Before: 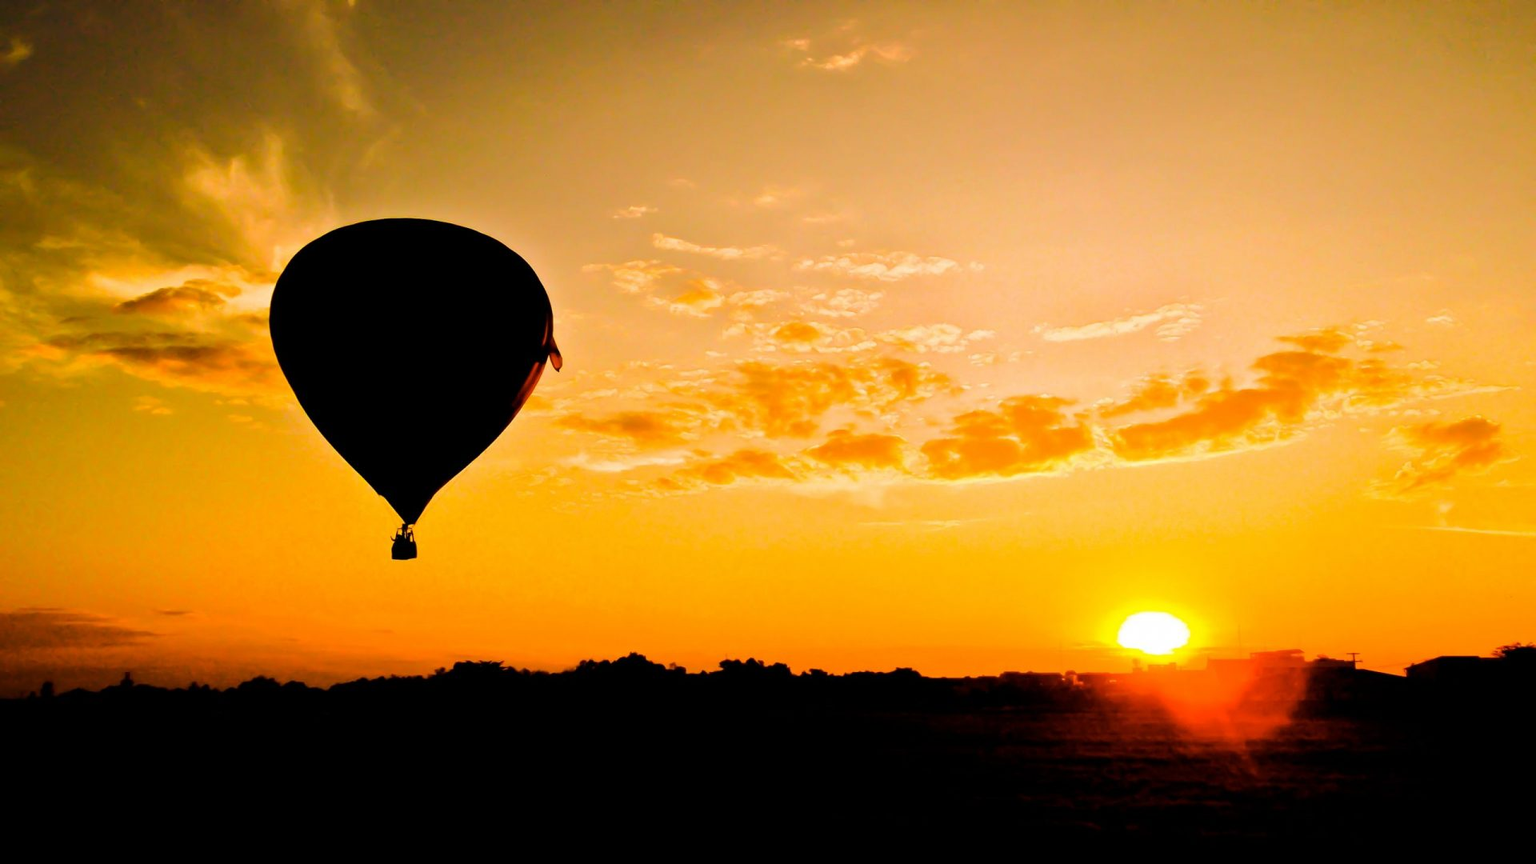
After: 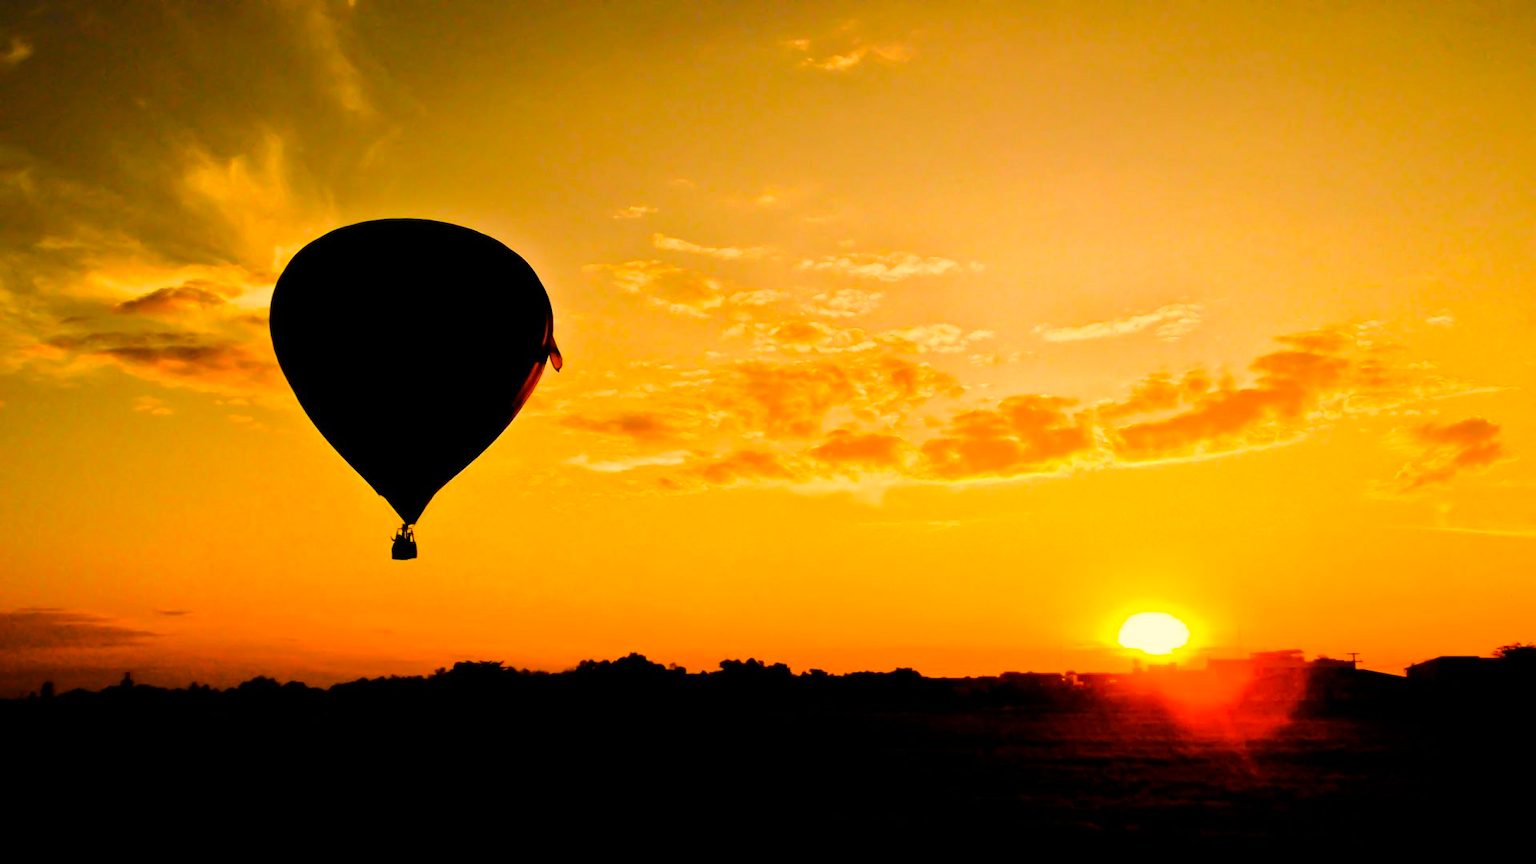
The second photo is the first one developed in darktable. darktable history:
color correction: highlights a* 2.72, highlights b* 22.8
contrast brightness saturation: saturation 0.1
